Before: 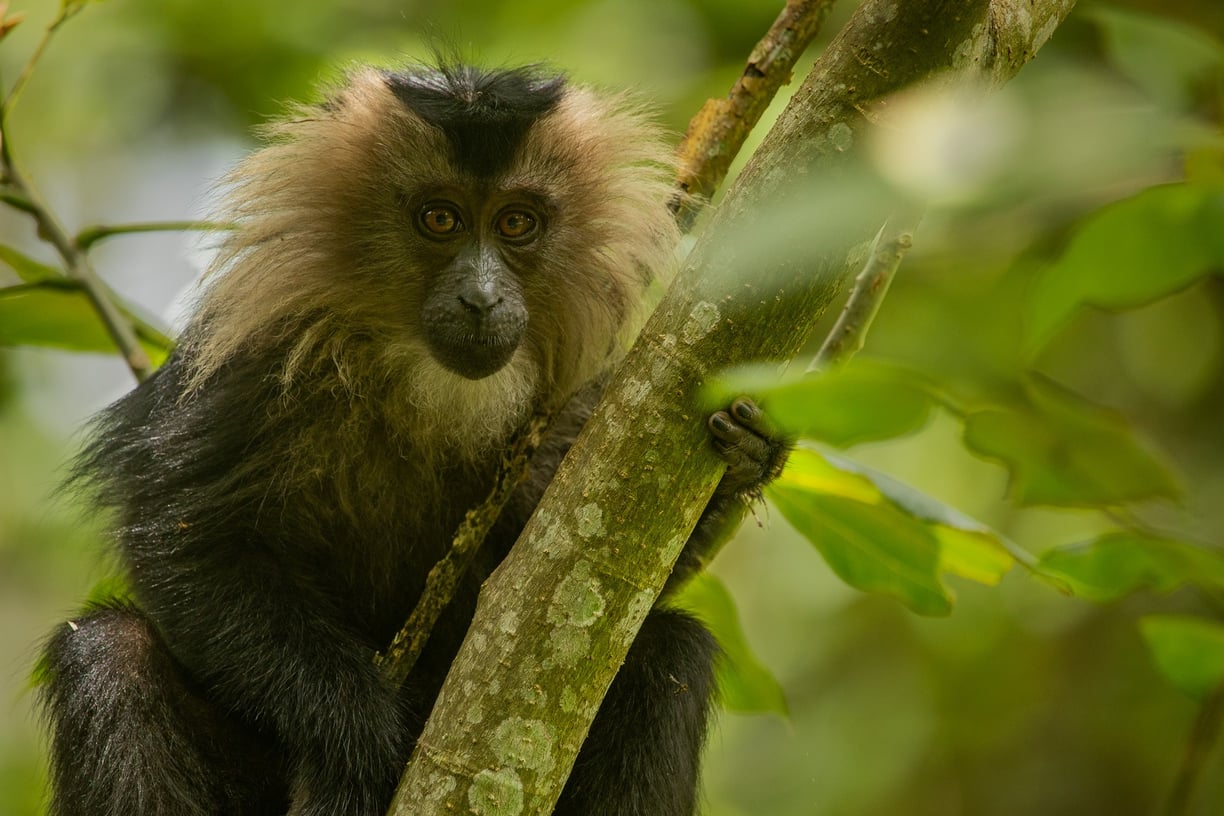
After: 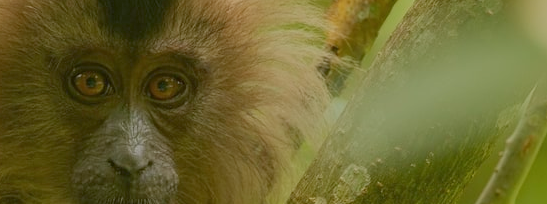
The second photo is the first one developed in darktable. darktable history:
crop: left 28.64%, top 16.832%, right 26.637%, bottom 58.055%
color balance rgb: contrast -30%
